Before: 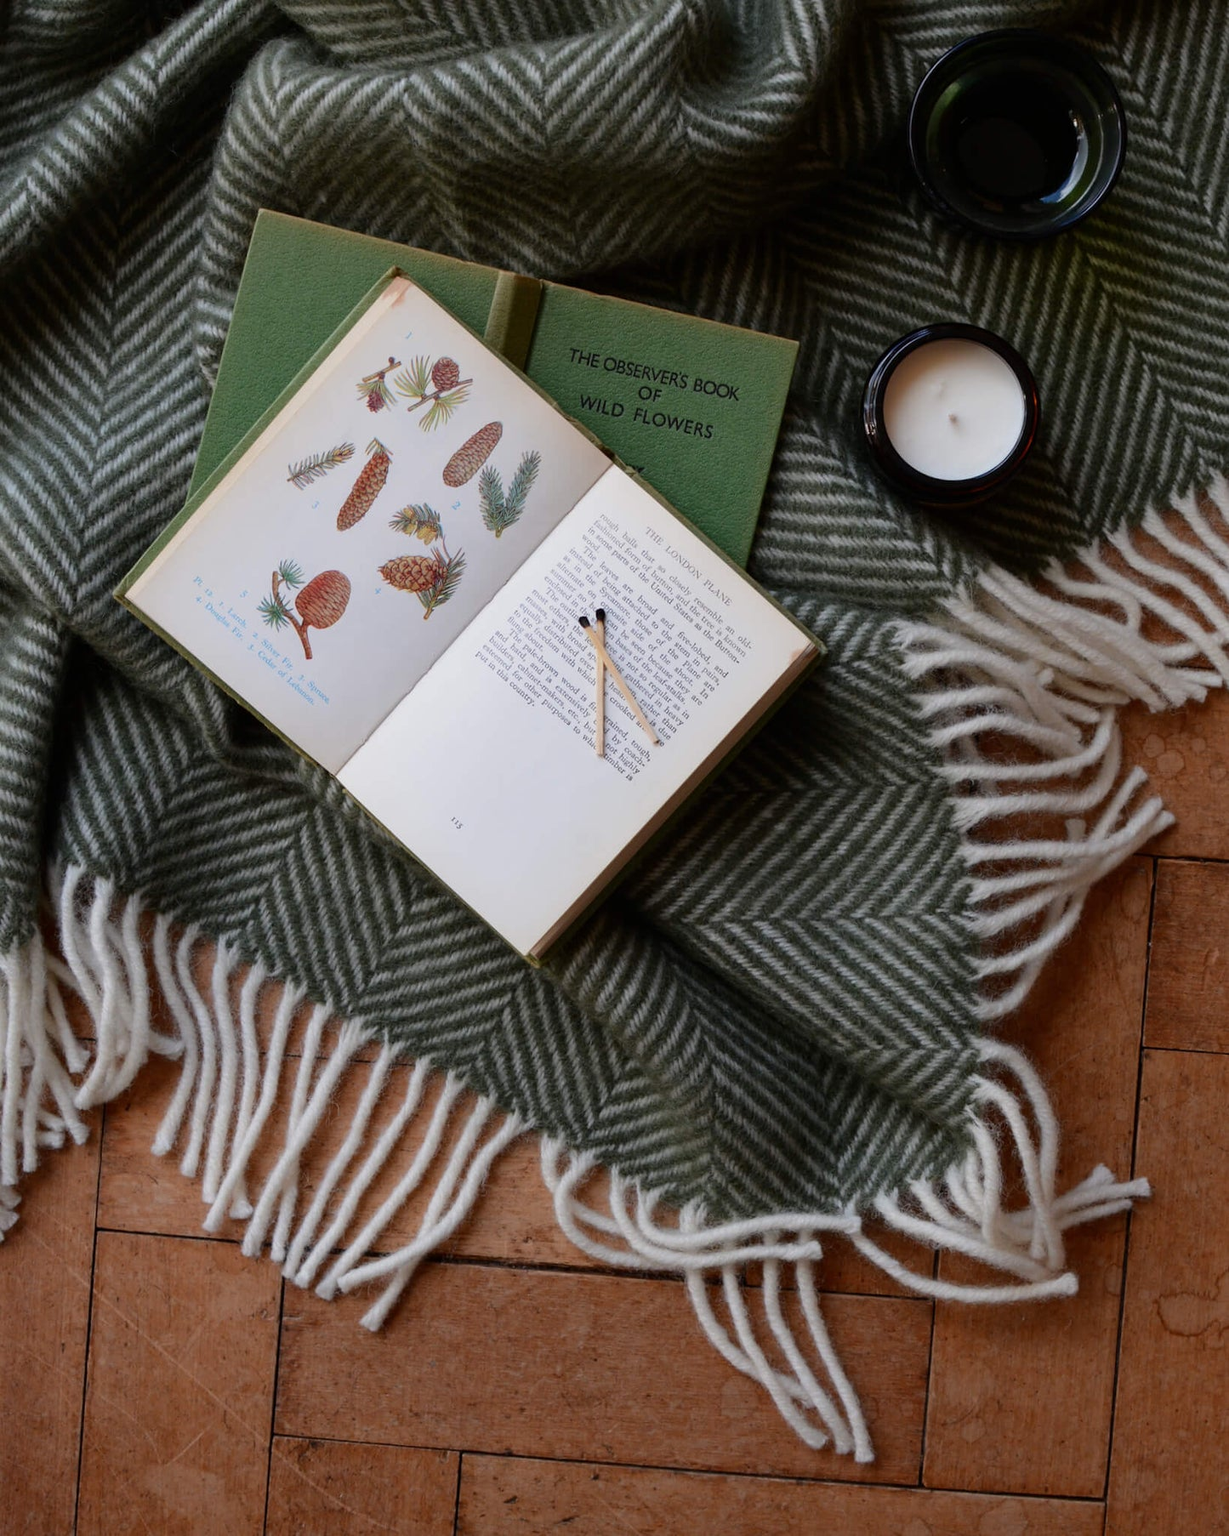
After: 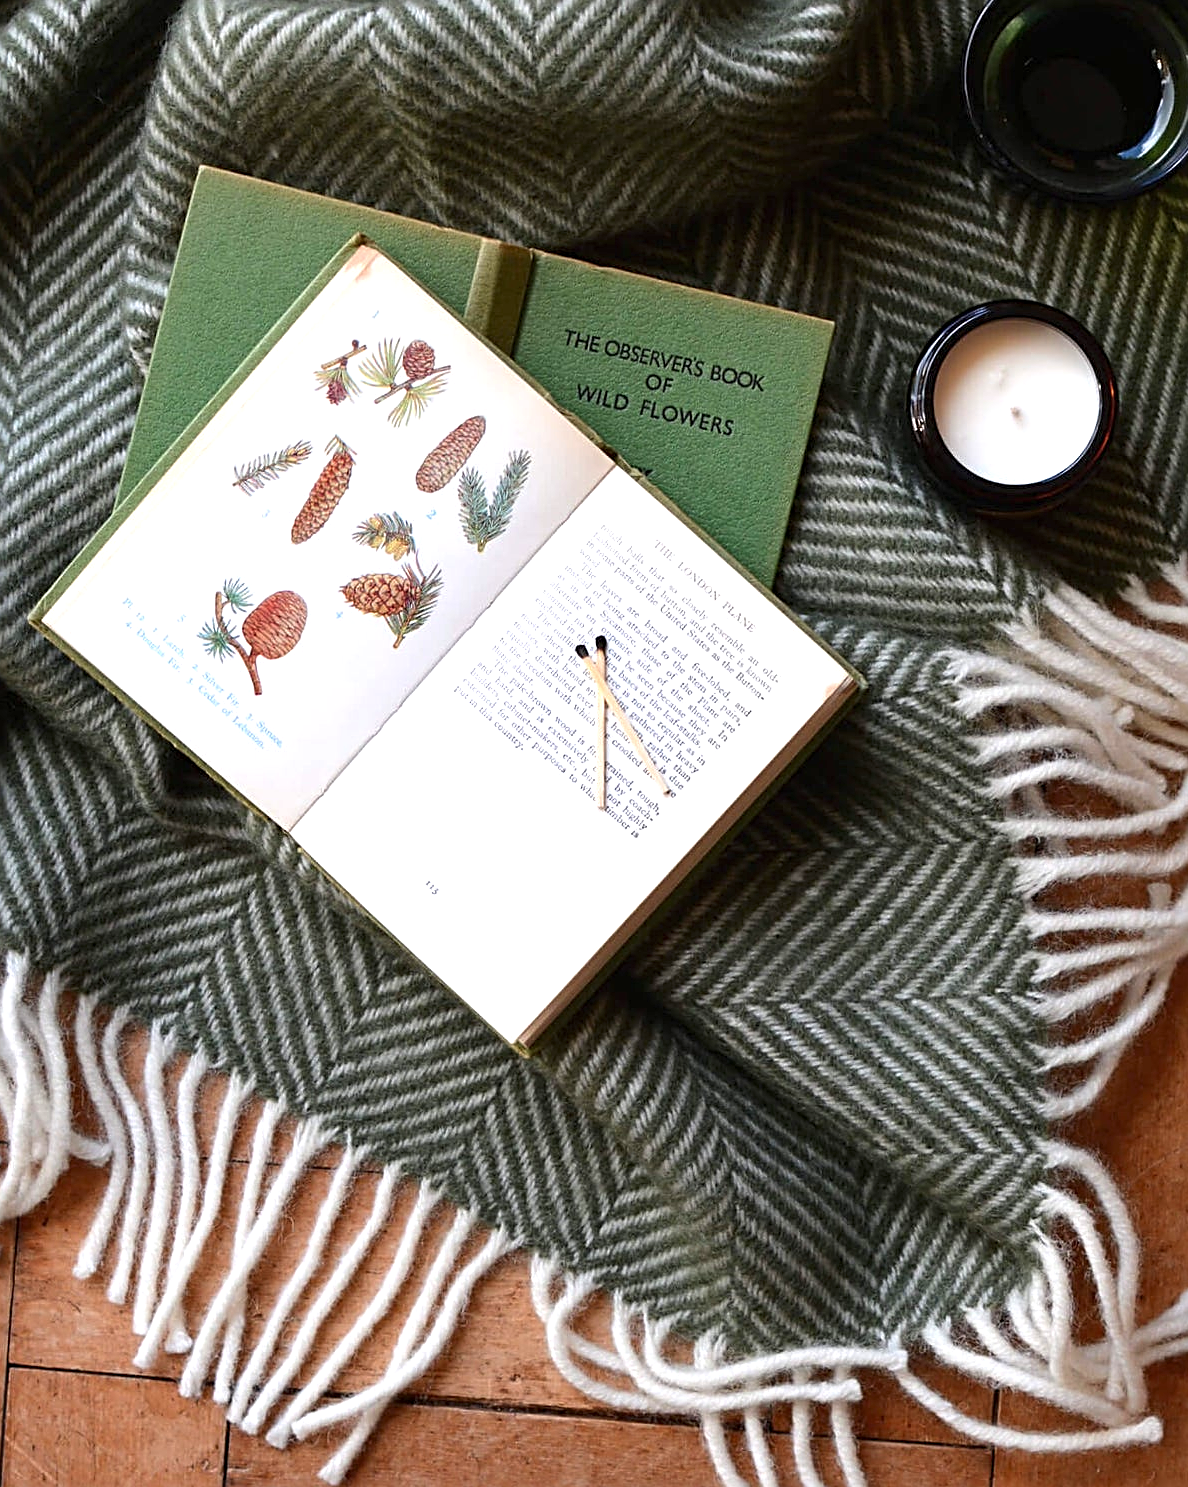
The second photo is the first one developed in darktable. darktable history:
sharpen: radius 2.536, amount 0.621
crop and rotate: left 7.27%, top 4.451%, right 10.51%, bottom 13.201%
exposure: black level correction 0, exposure 1 EV, compensate exposure bias true, compensate highlight preservation false
